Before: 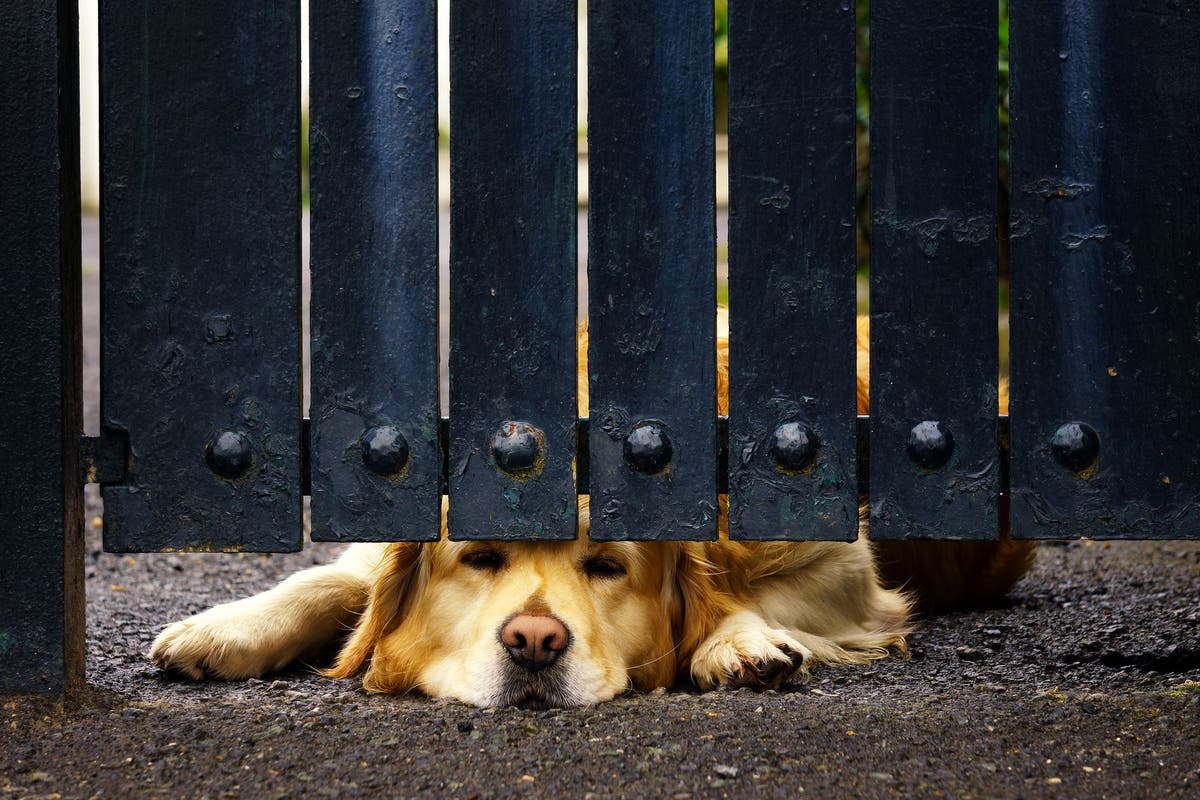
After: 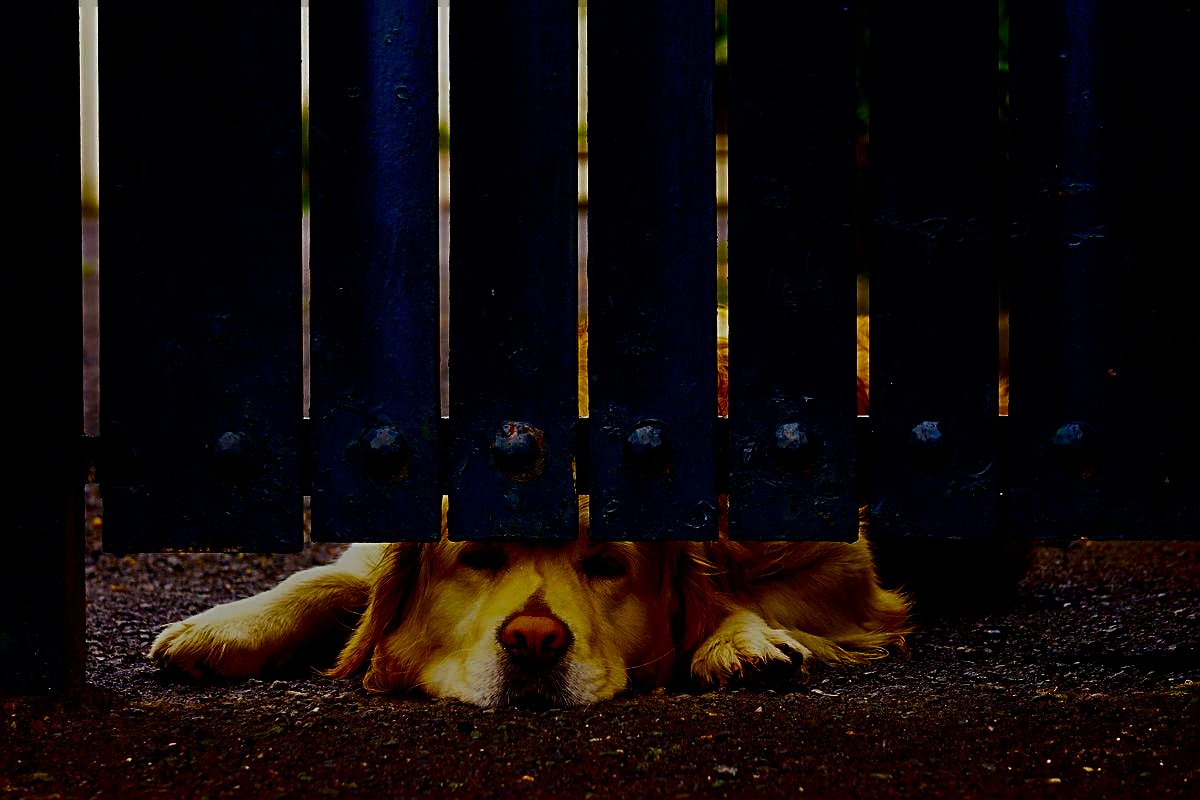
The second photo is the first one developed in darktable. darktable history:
shadows and highlights: soften with gaussian
exposure: exposure -1.943 EV, compensate highlight preservation false
contrast brightness saturation: brightness -0.528
filmic rgb: black relative exposure -7.45 EV, white relative exposure 4.85 EV, threshold 3.05 EV, hardness 3.39, enable highlight reconstruction true
sharpen: radius 2.532, amount 0.618
color balance rgb: power › chroma 0.222%, power › hue 60.38°, linear chroma grading › global chroma 33.57%, perceptual saturation grading › global saturation 20%, perceptual saturation grading › highlights -25.037%, perceptual saturation grading › shadows 25.065%, perceptual brilliance grading › highlights 9.564%, perceptual brilliance grading › mid-tones 4.664%, global vibrance 20%
